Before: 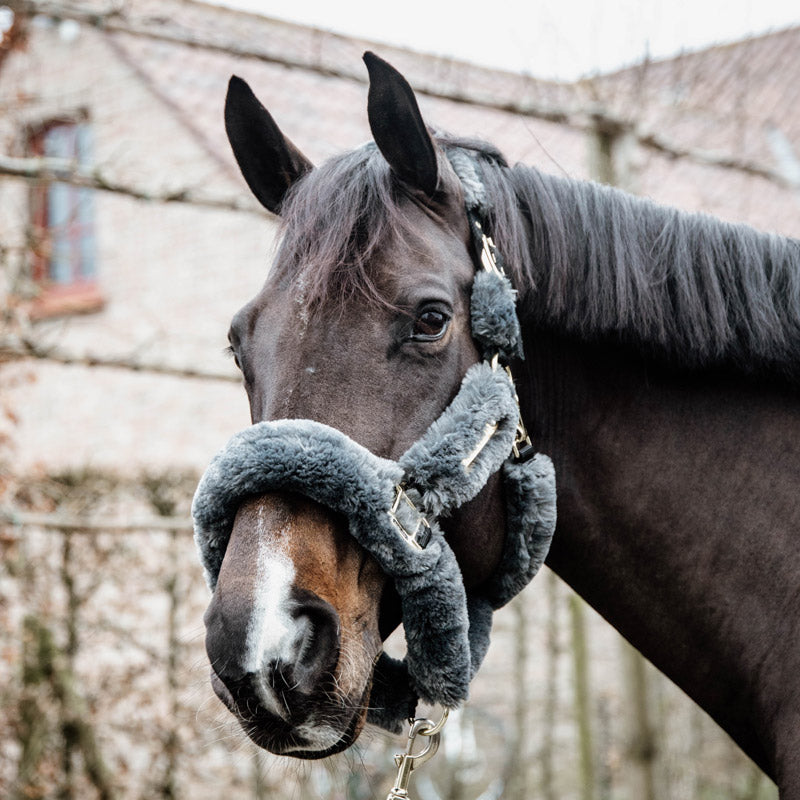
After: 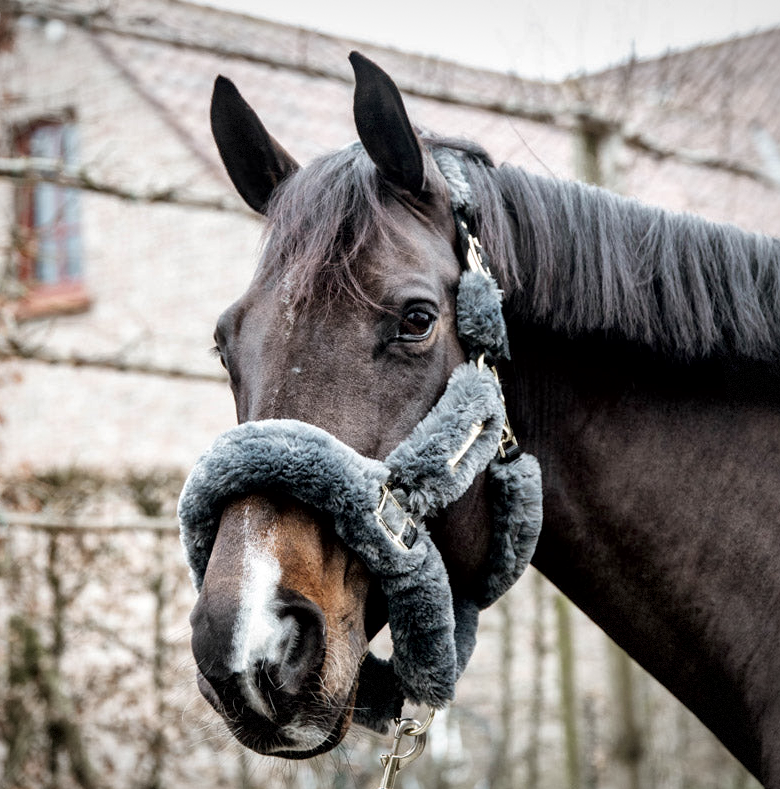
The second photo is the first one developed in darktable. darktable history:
crop and rotate: left 1.774%, right 0.633%, bottom 1.28%
local contrast: mode bilateral grid, contrast 20, coarseness 50, detail 159%, midtone range 0.2
vignetting: fall-off start 85%, fall-off radius 80%, brightness -0.182, saturation -0.3, width/height ratio 1.219, dithering 8-bit output, unbound false
